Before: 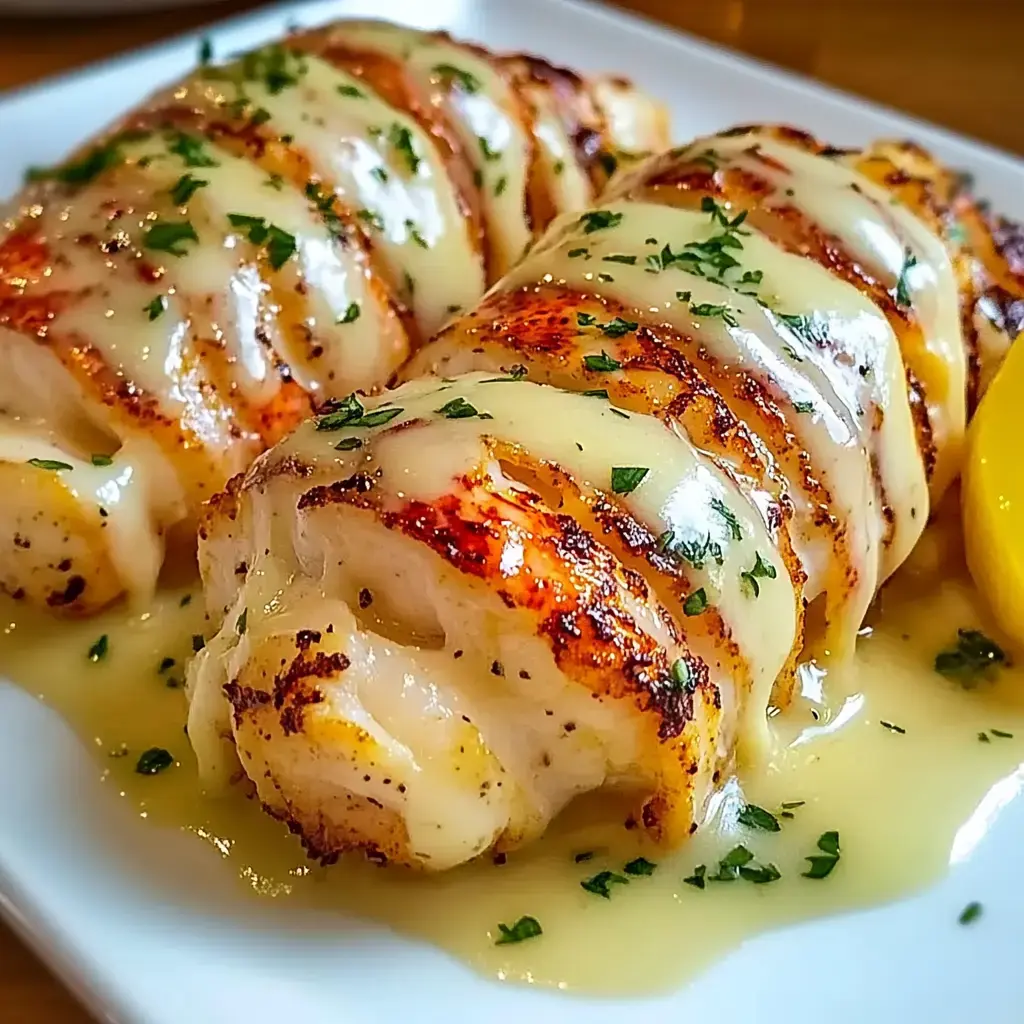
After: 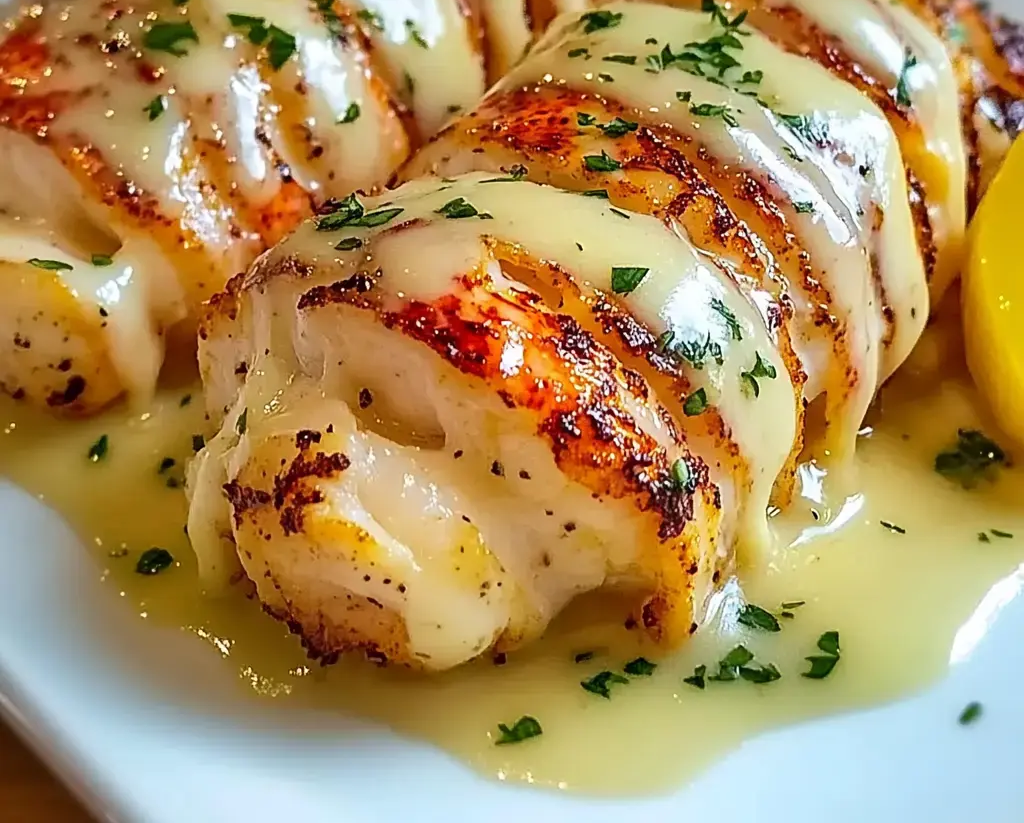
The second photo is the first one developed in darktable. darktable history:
crop and rotate: top 19.616%
